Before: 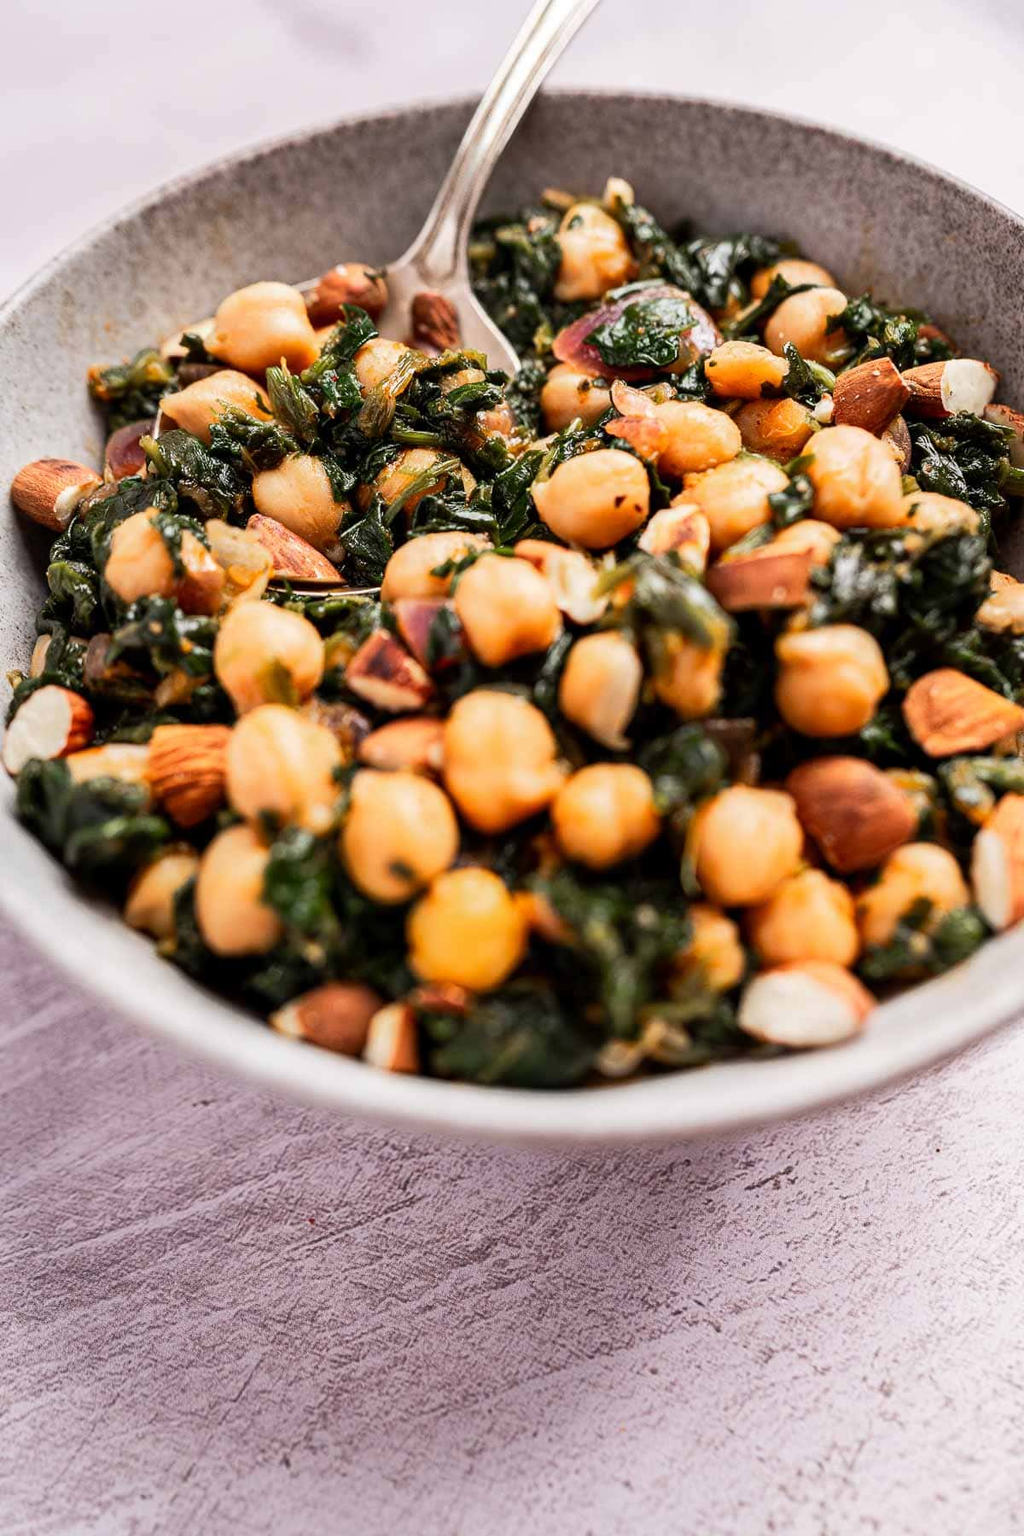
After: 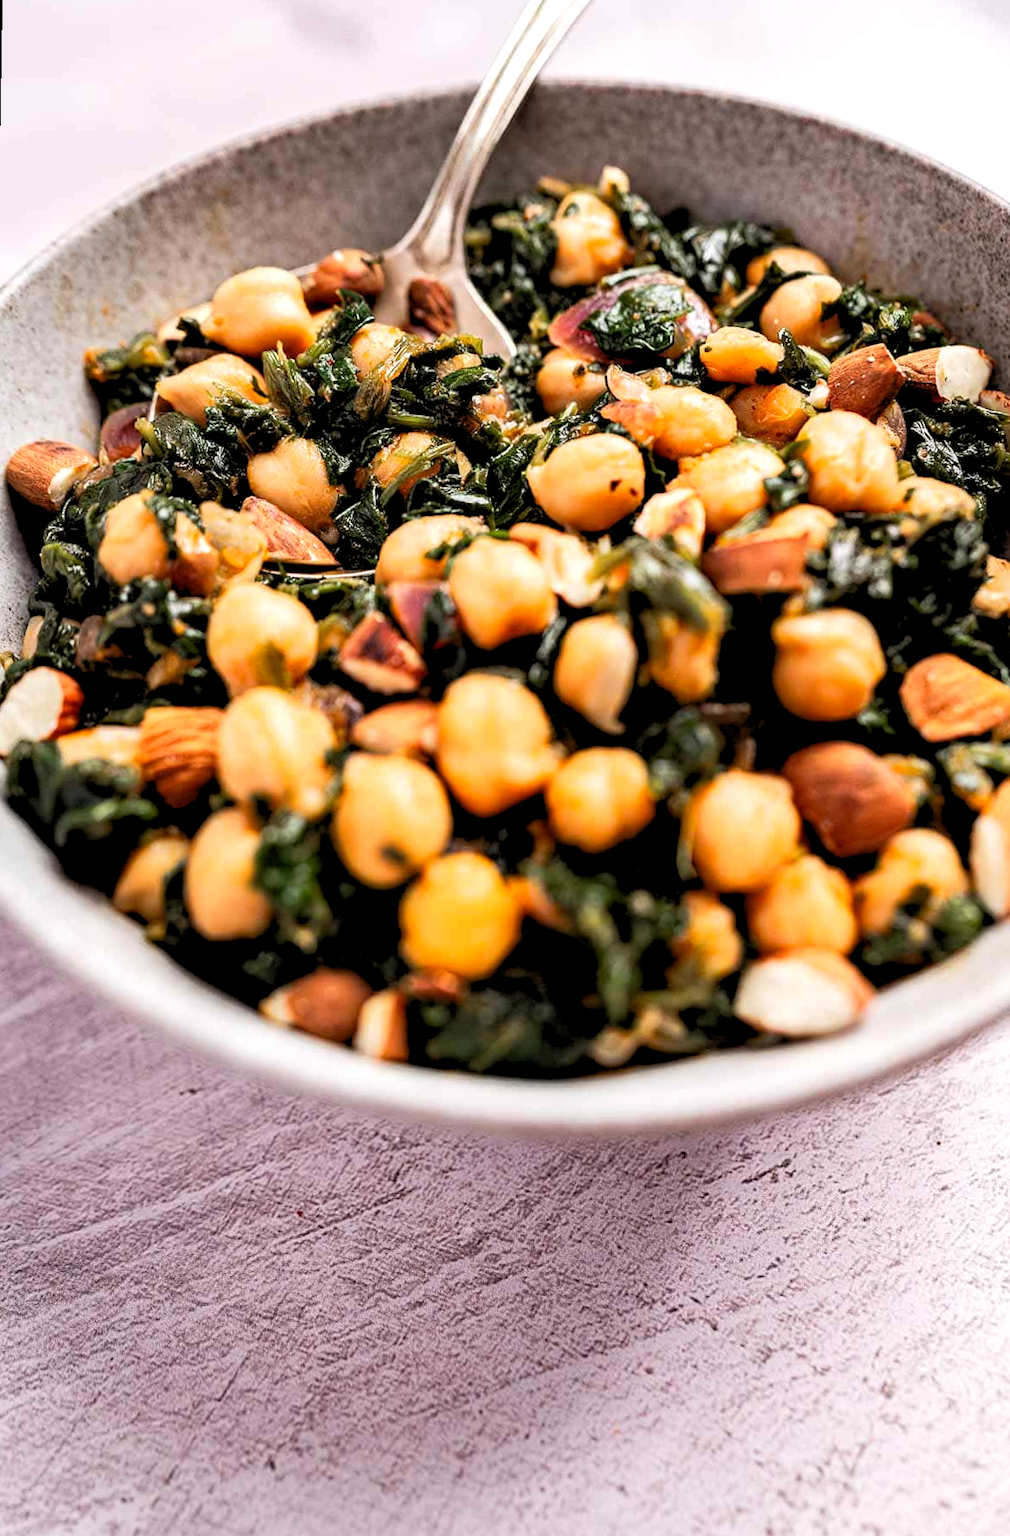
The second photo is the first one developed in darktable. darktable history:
rotate and perspective: rotation 0.226°, lens shift (vertical) -0.042, crop left 0.023, crop right 0.982, crop top 0.006, crop bottom 0.994
haze removal: compatibility mode true, adaptive false
rgb levels: levels [[0.01, 0.419, 0.839], [0, 0.5, 1], [0, 0.5, 1]]
